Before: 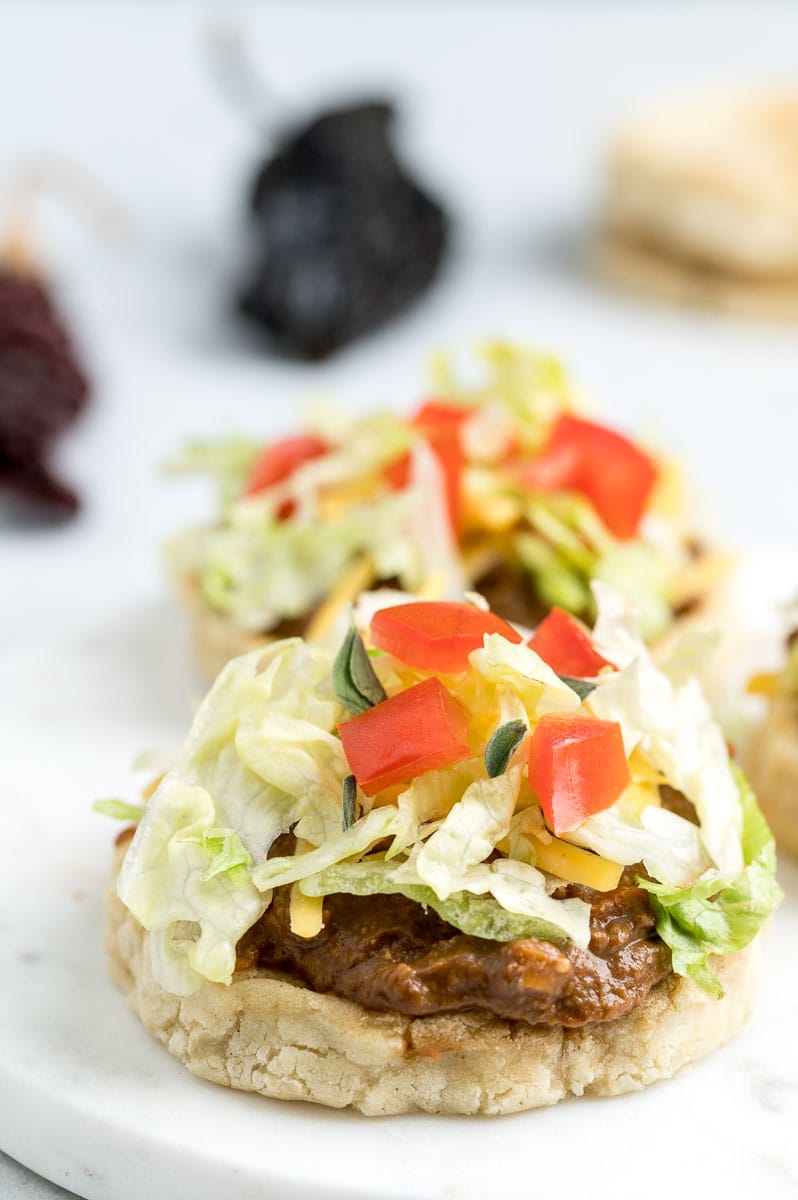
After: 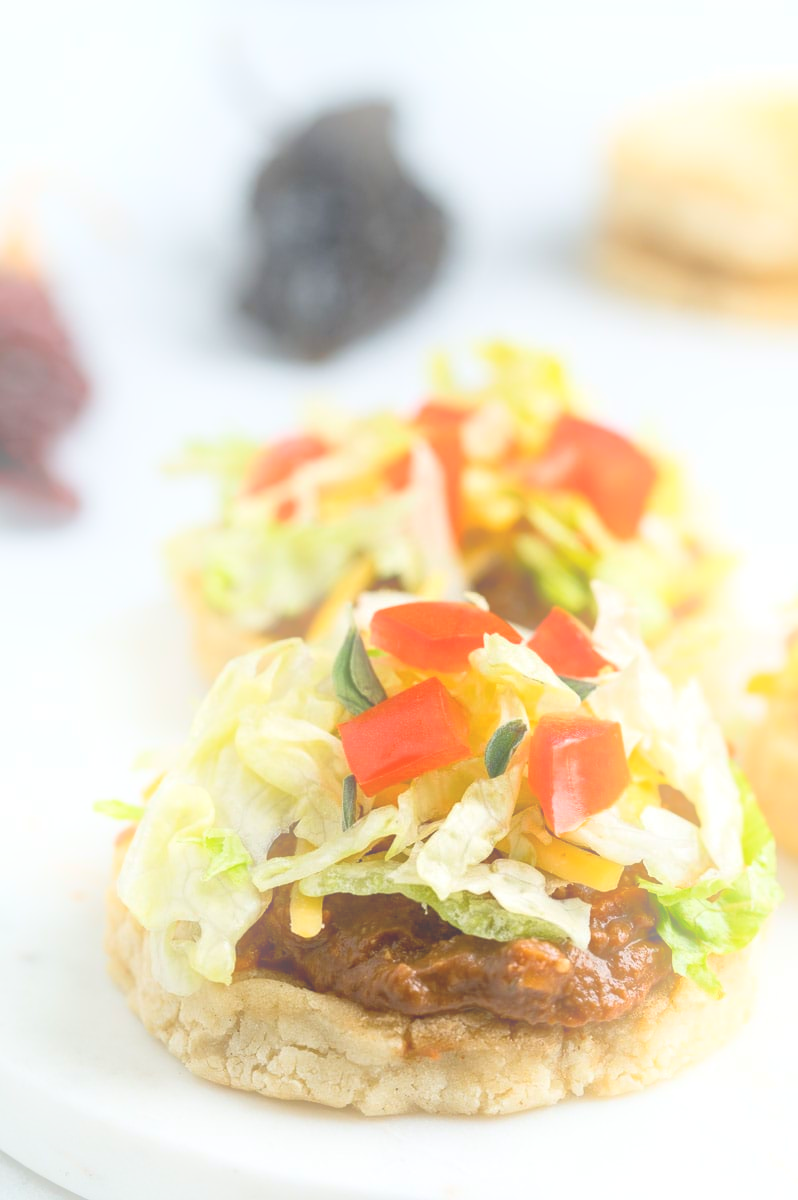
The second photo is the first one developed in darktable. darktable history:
bloom: on, module defaults
shadows and highlights: low approximation 0.01, soften with gaussian
